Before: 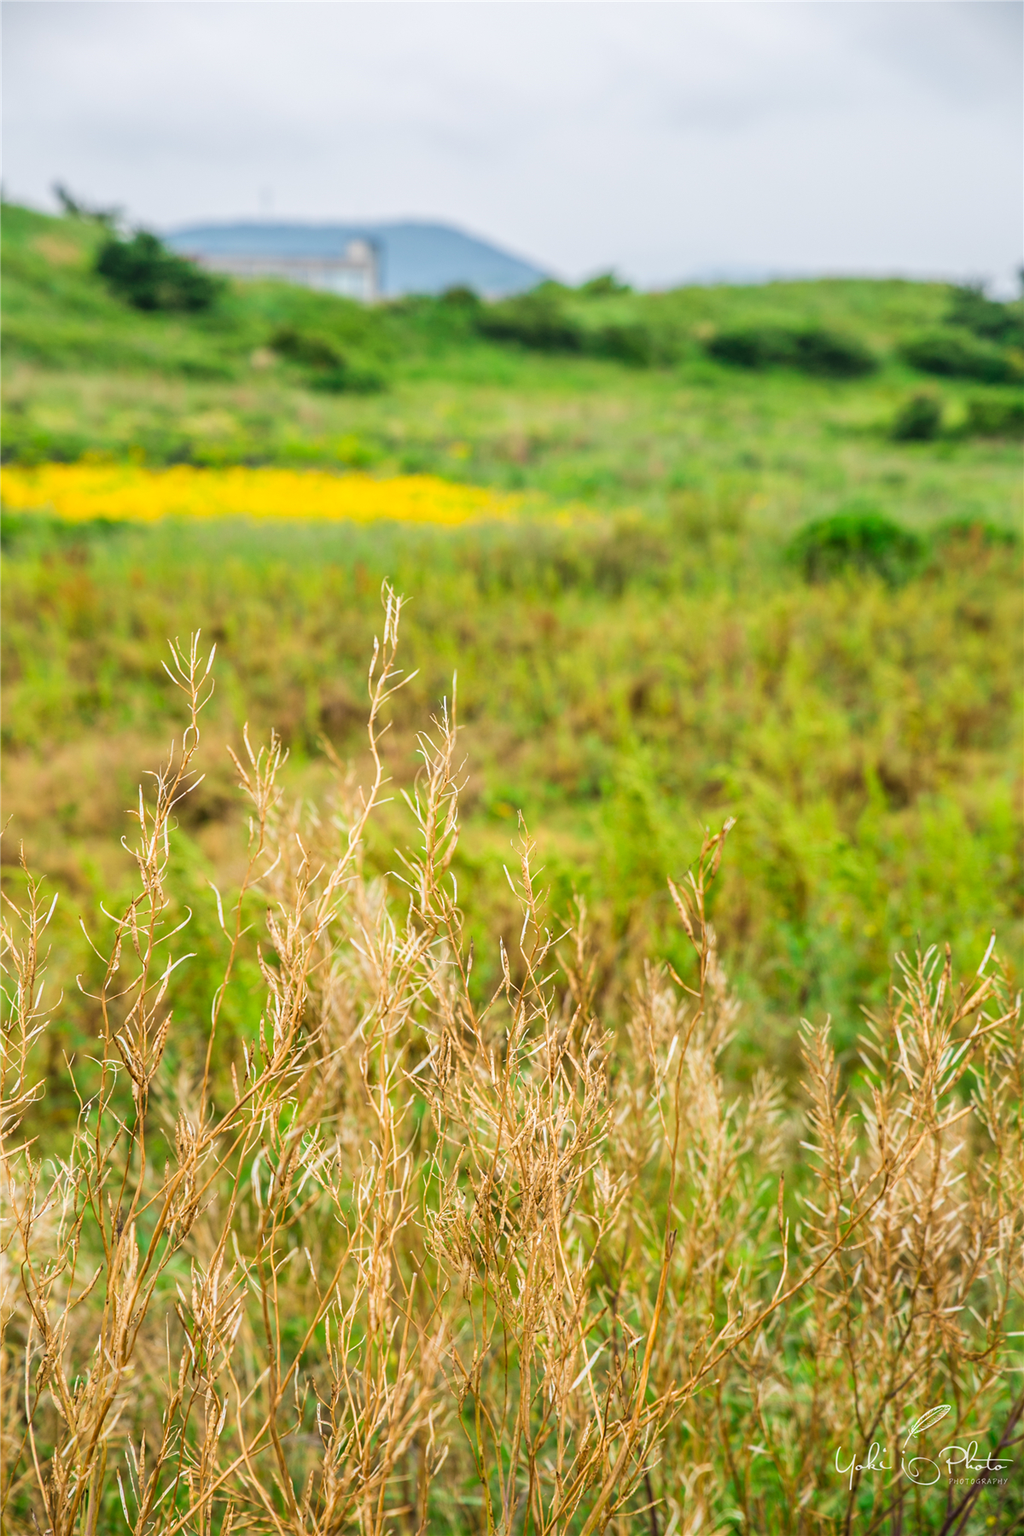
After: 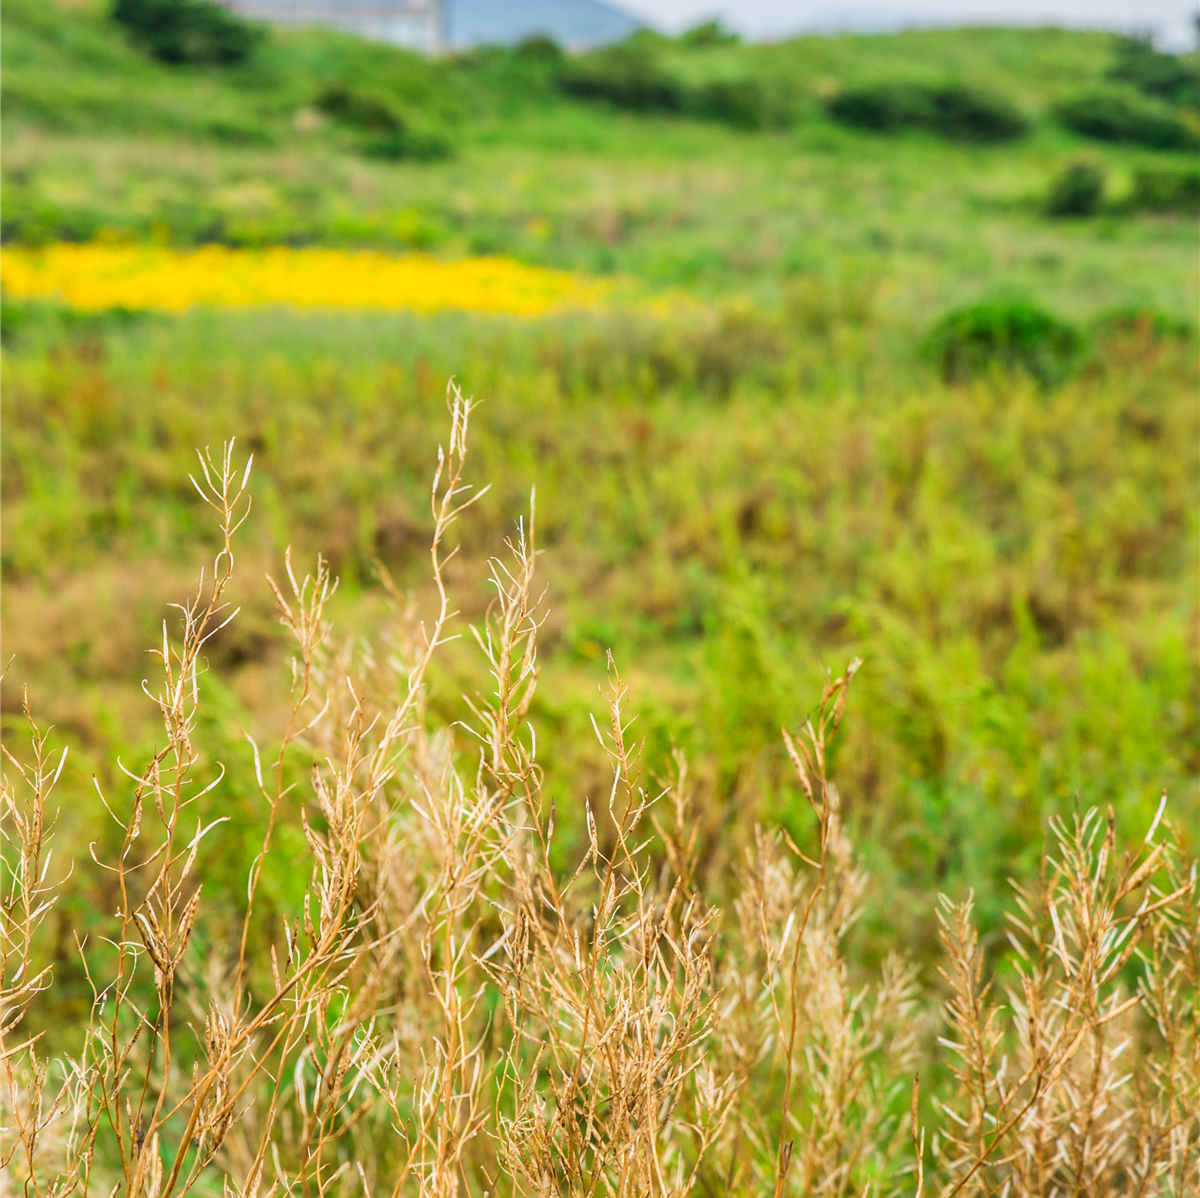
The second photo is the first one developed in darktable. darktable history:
crop: top 16.674%, bottom 16.716%
